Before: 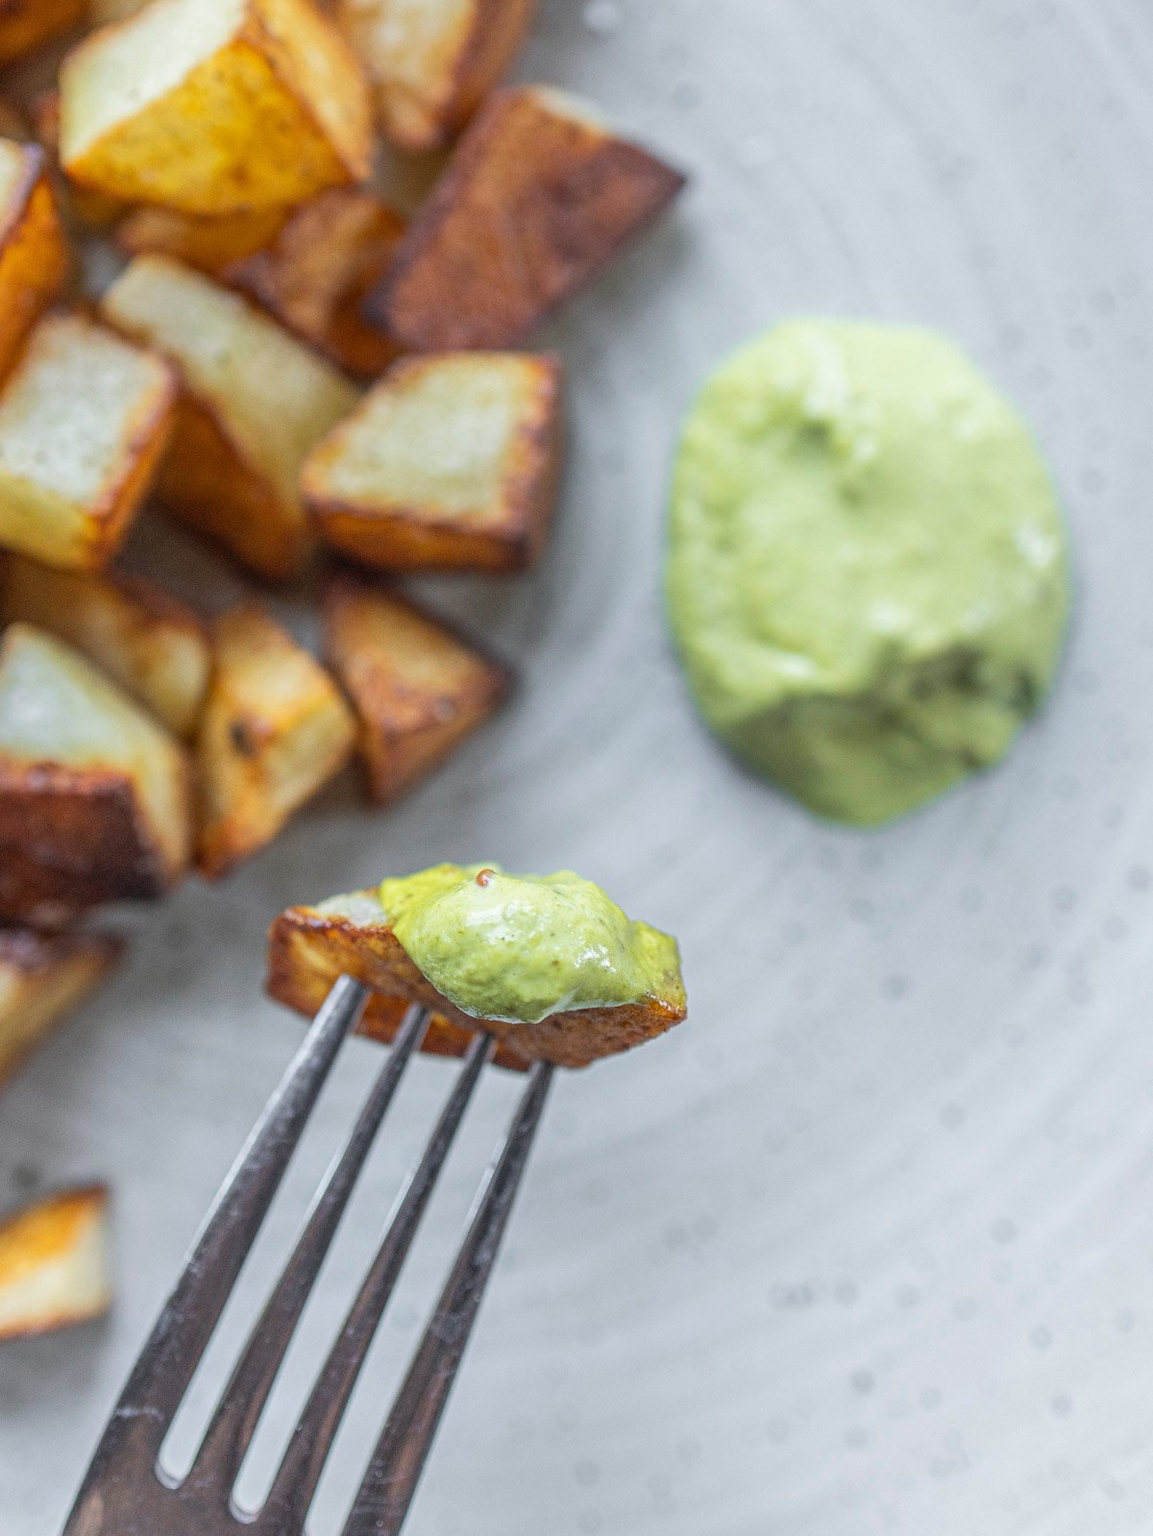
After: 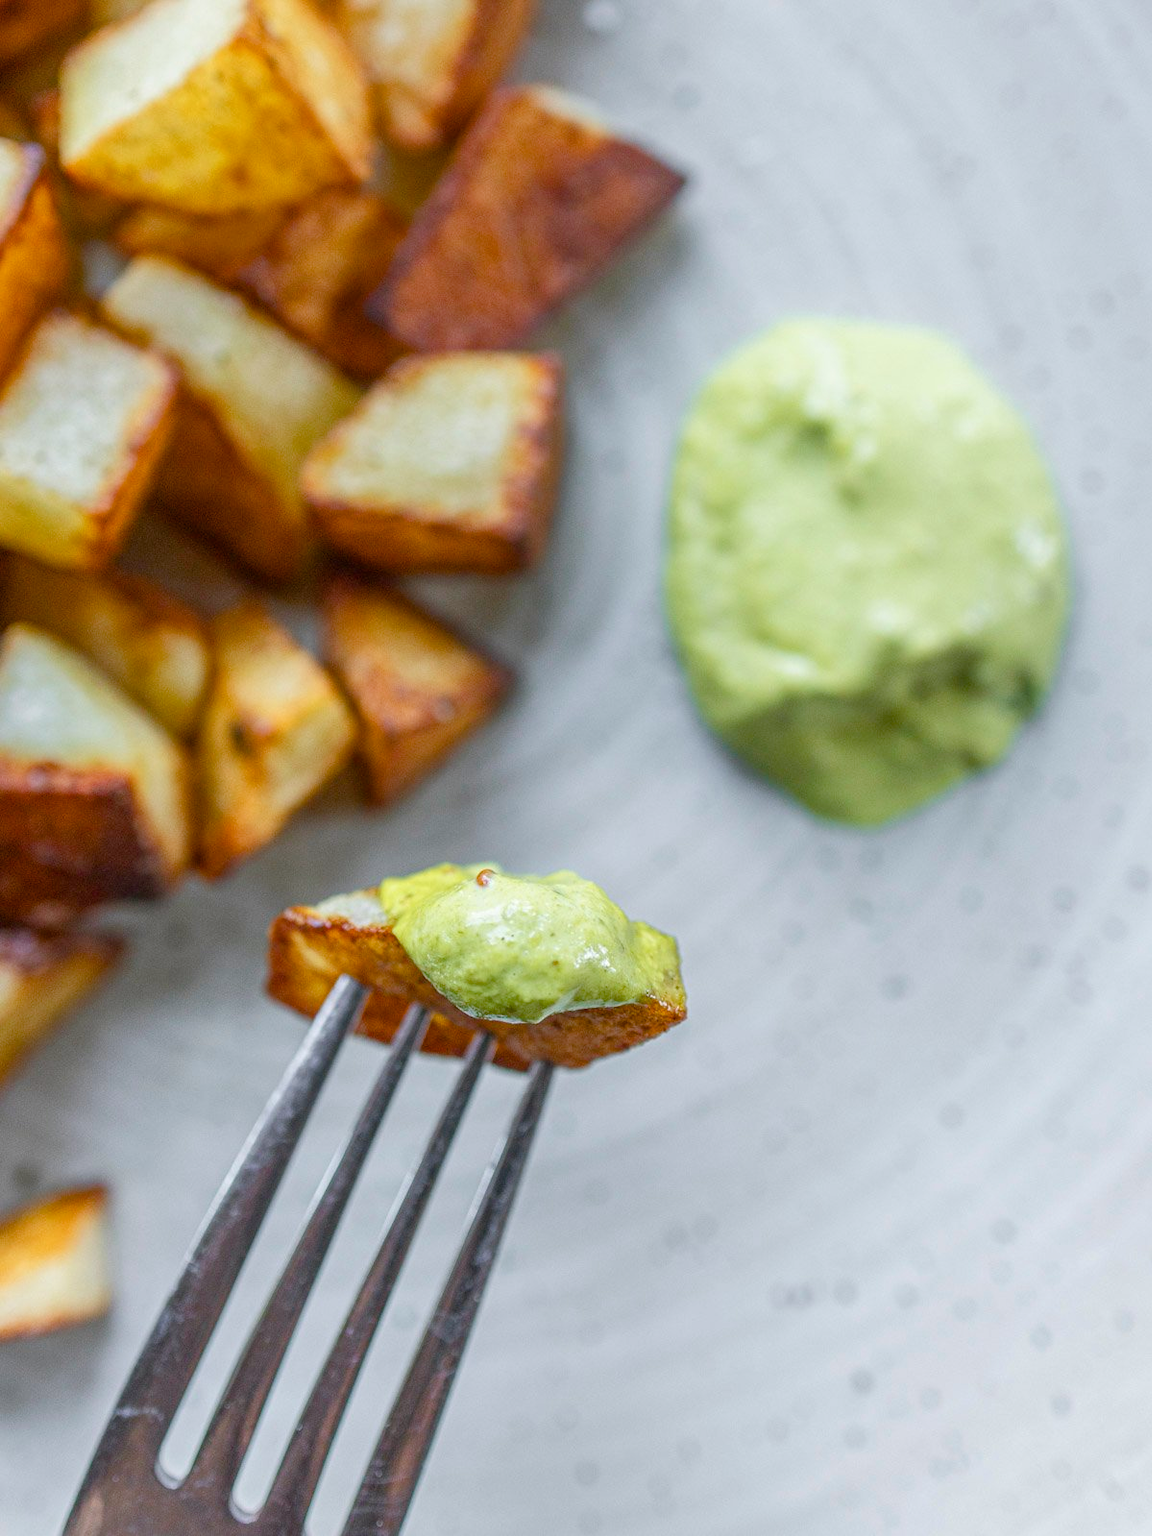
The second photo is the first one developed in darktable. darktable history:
color balance rgb: shadows lift › chroma 3.601%, shadows lift › hue 88.98°, linear chroma grading › global chroma 15.519%, perceptual saturation grading › global saturation 25.253%, perceptual saturation grading › highlights -50.358%, perceptual saturation grading › shadows 30.084%, global vibrance 20%
